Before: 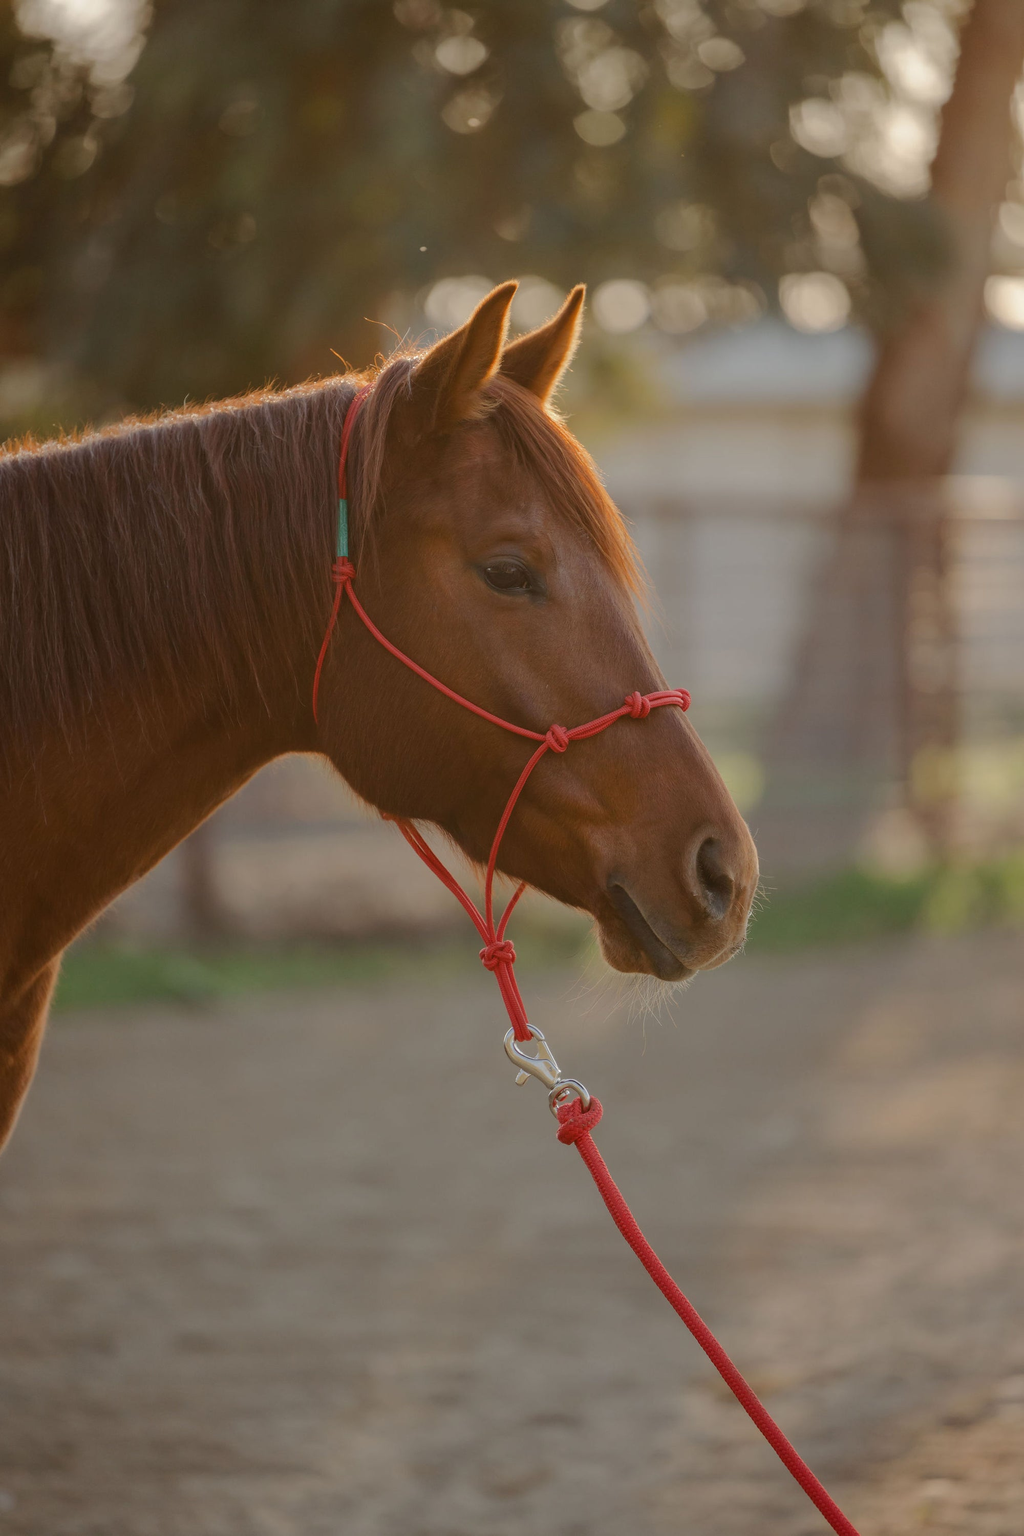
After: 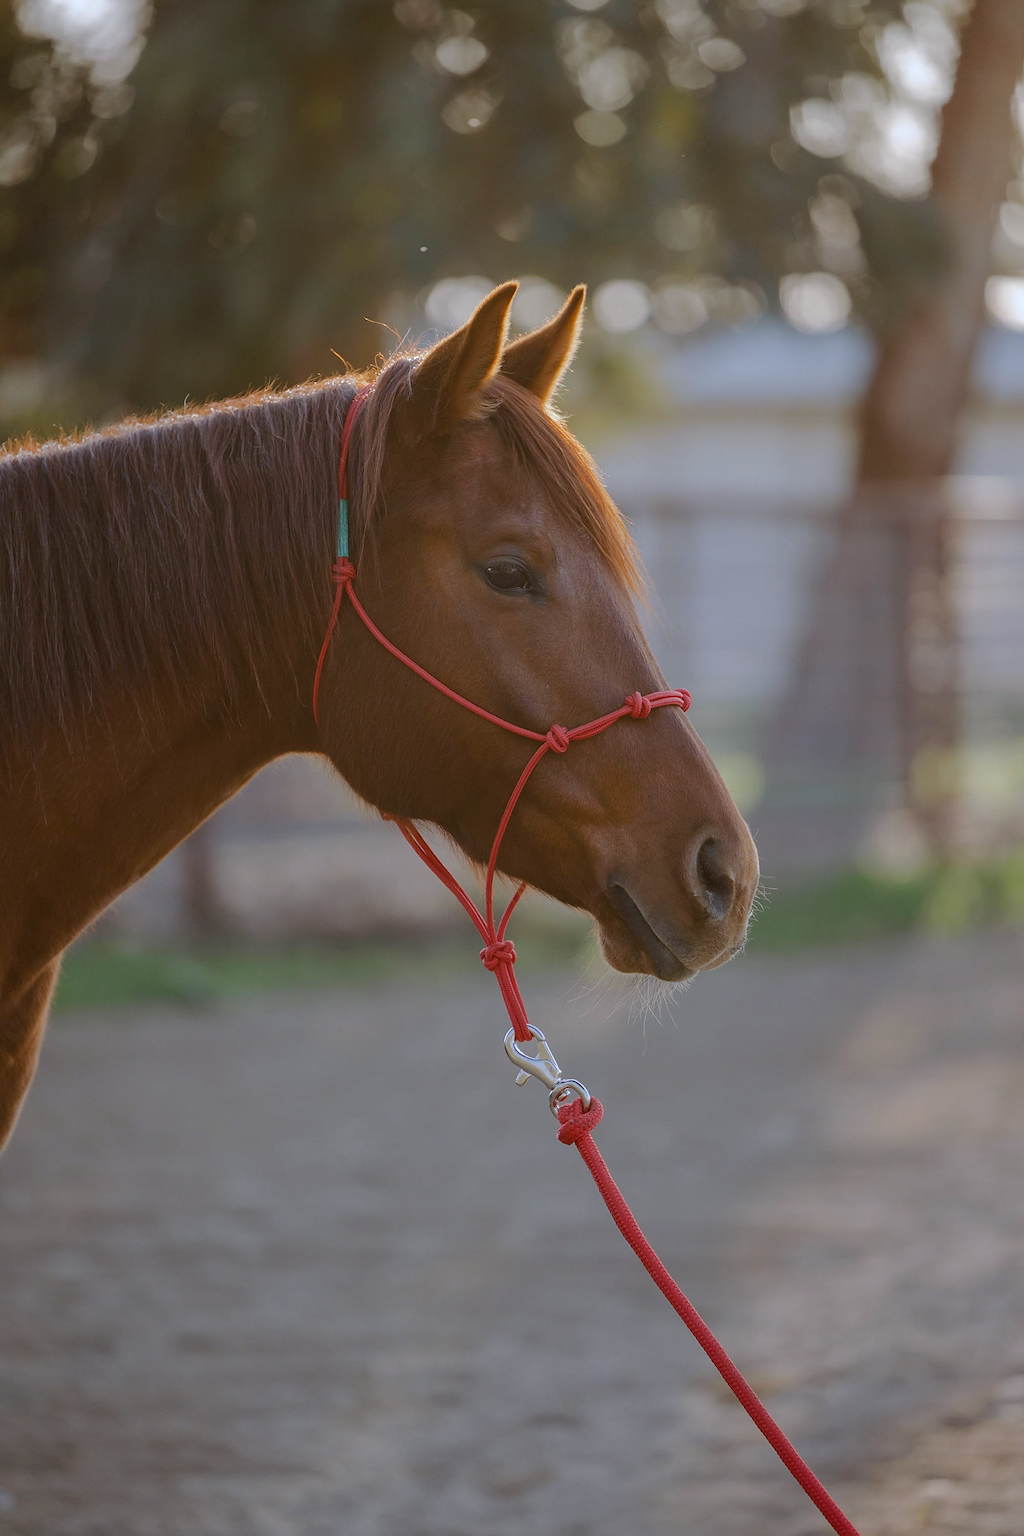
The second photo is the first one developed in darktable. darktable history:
sharpen: on, module defaults
exposure: compensate highlight preservation false
white balance: red 0.948, green 1.02, blue 1.176
